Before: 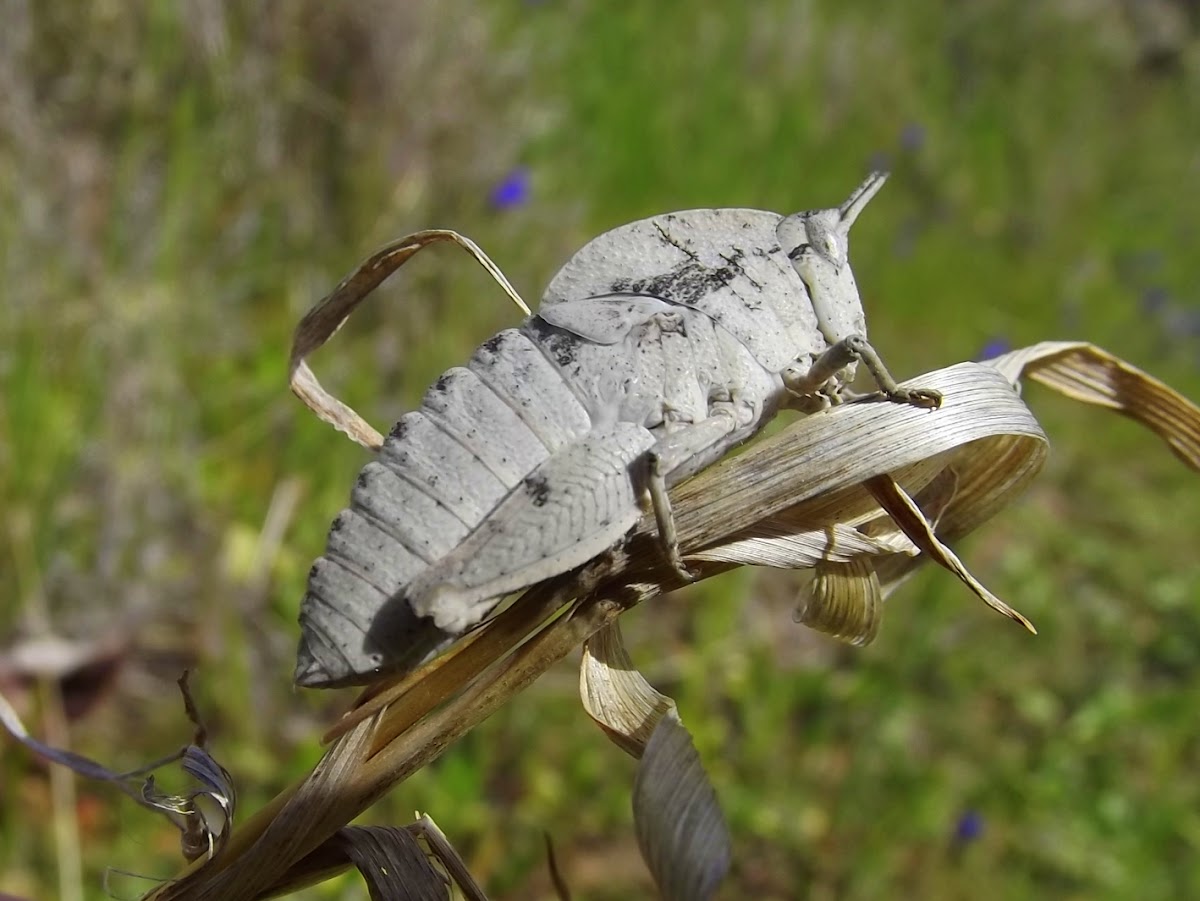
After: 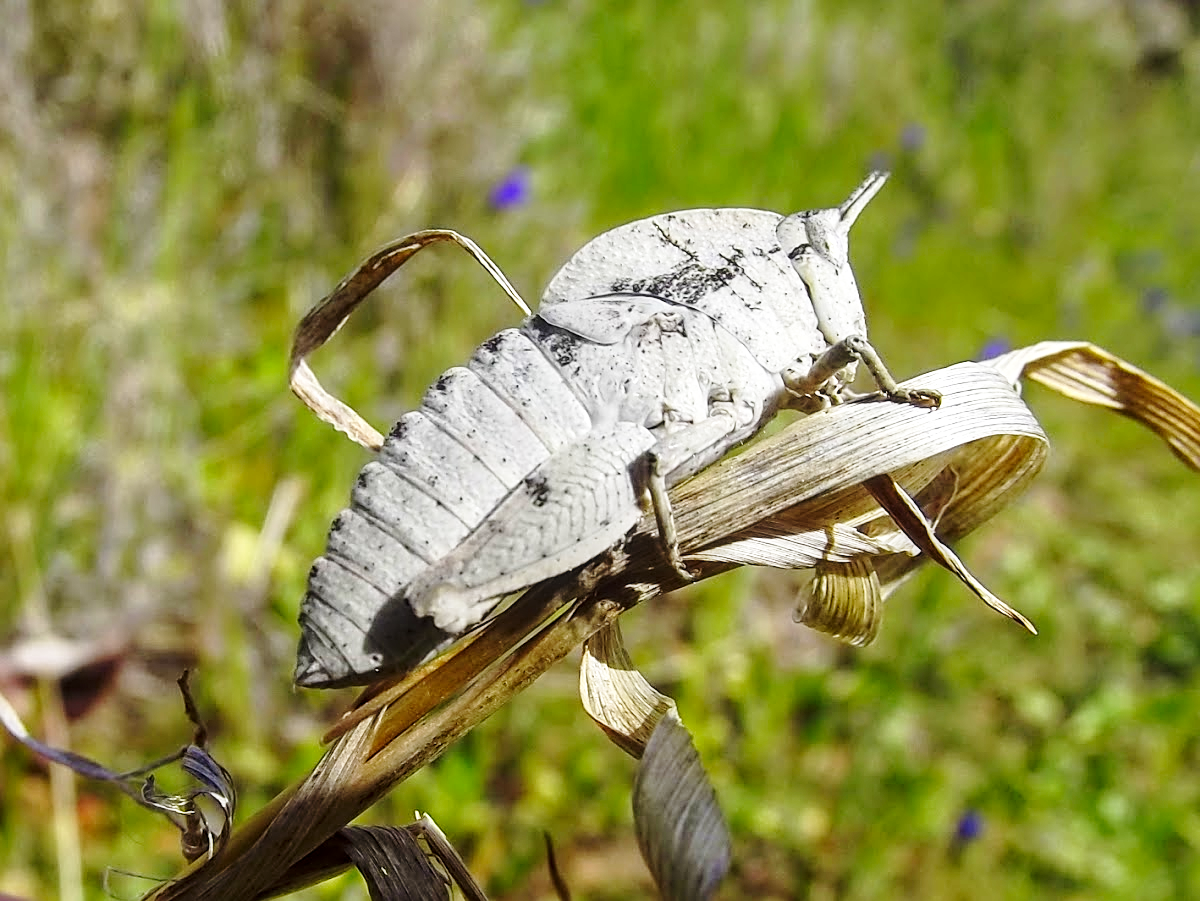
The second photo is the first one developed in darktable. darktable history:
sharpen: on, module defaults
base curve: curves: ch0 [(0, 0) (0.028, 0.03) (0.121, 0.232) (0.46, 0.748) (0.859, 0.968) (1, 1)], preserve colors none
local contrast: on, module defaults
